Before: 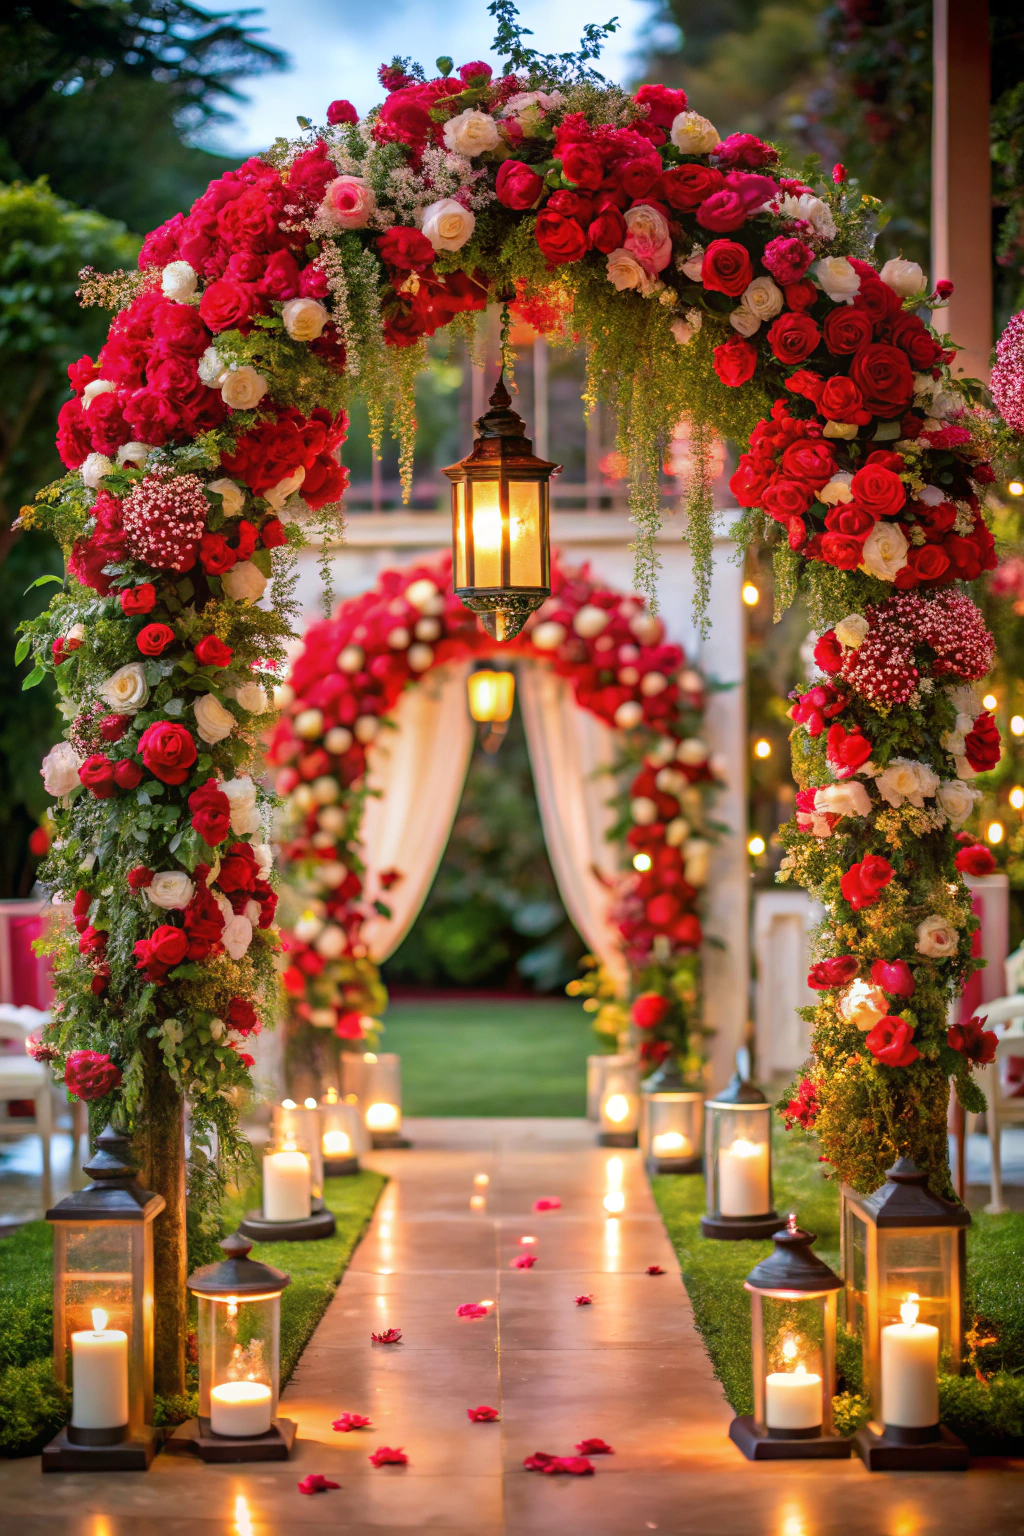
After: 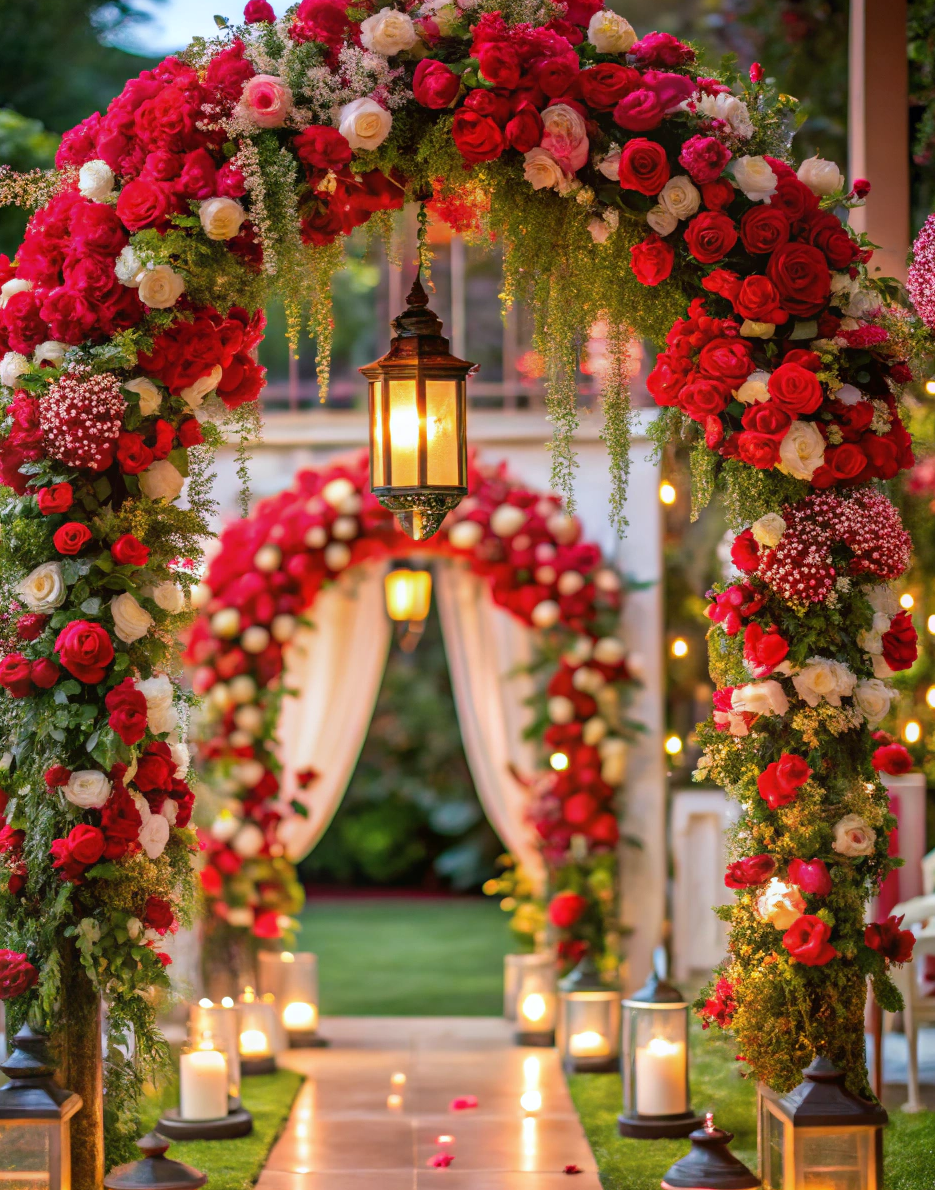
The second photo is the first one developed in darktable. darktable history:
white balance: red 0.988, blue 1.017
crop: left 8.155%, top 6.611%, bottom 15.385%
